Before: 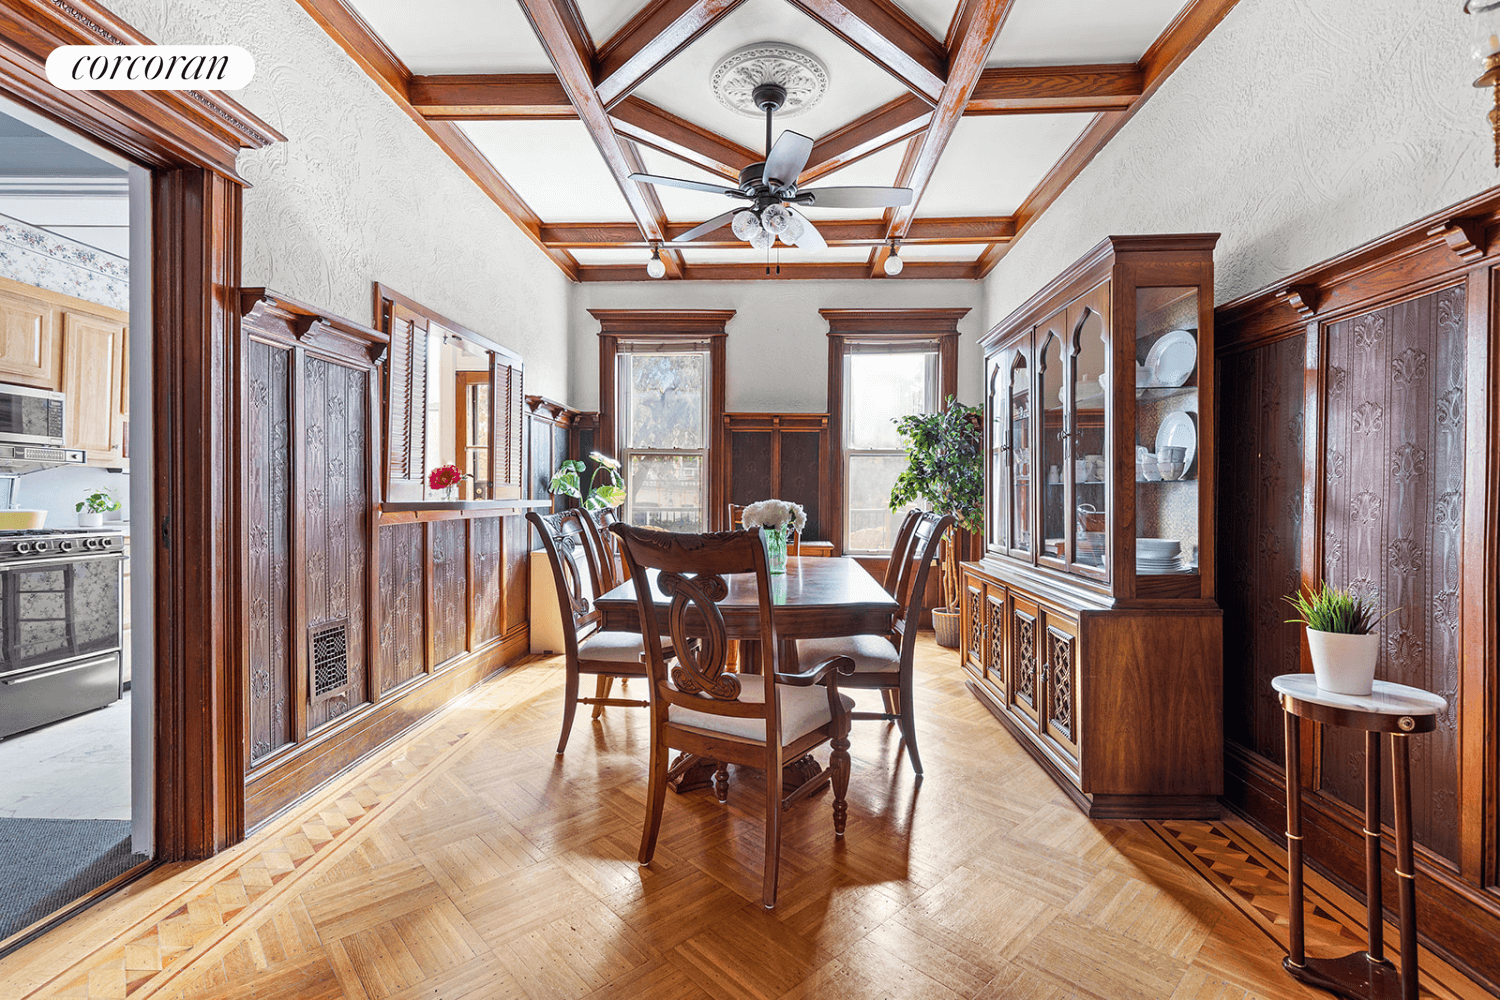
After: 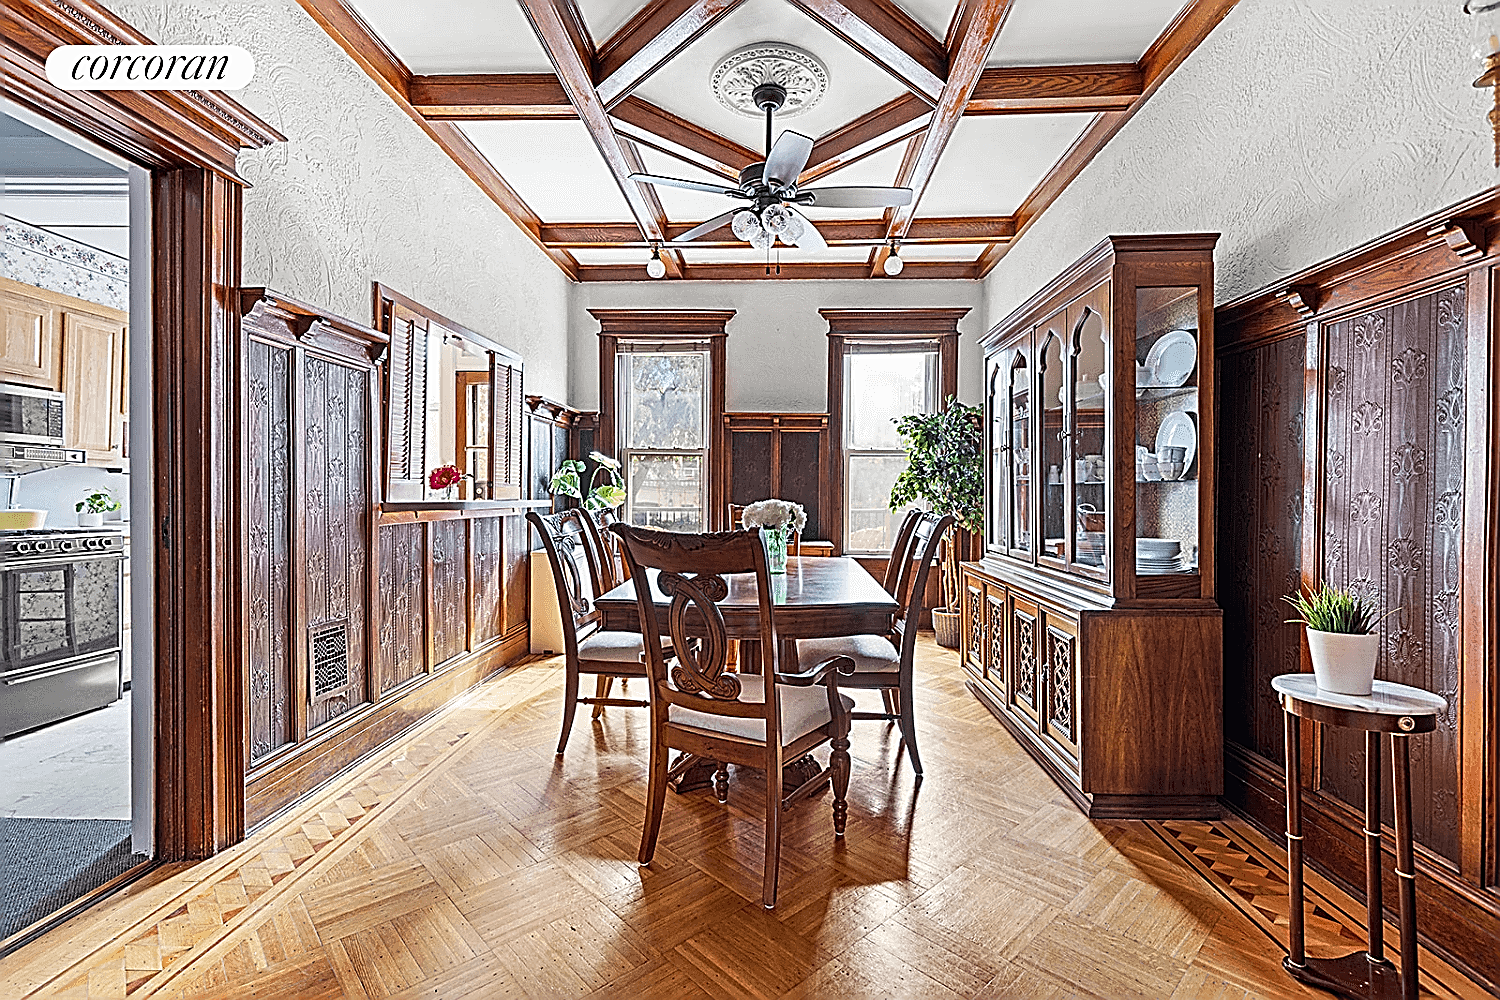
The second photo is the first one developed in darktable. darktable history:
sharpen: amount 1.983
